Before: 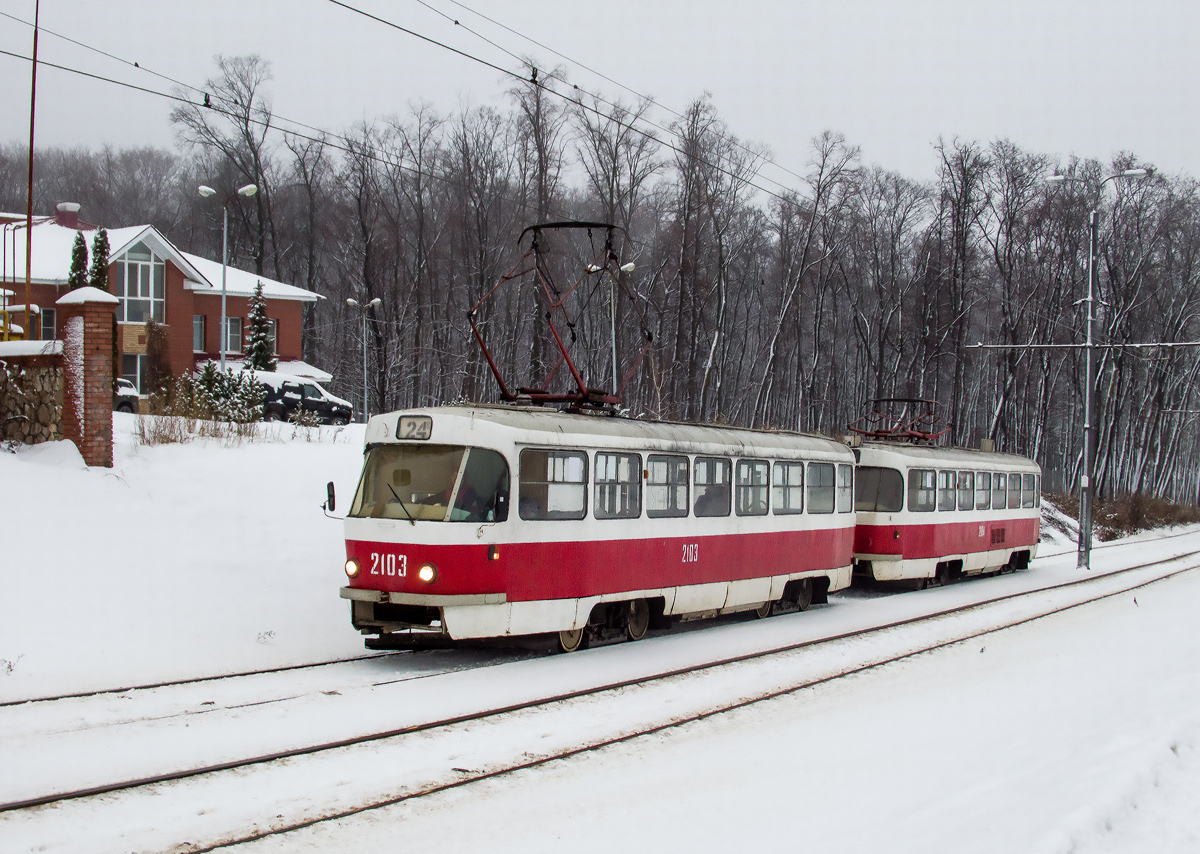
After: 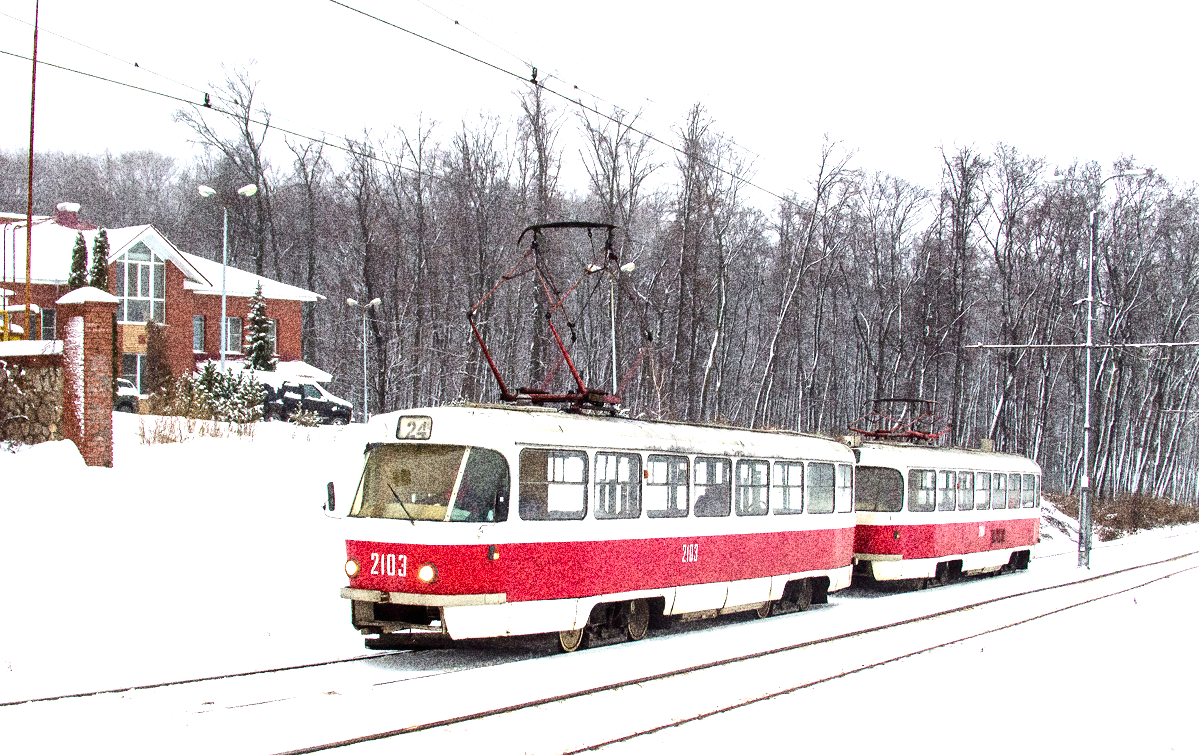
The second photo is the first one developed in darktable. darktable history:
crop and rotate: top 0%, bottom 11.49%
grain: coarseness 30.02 ISO, strength 100%
exposure: black level correction 0, exposure 1.45 EV, compensate exposure bias true, compensate highlight preservation false
